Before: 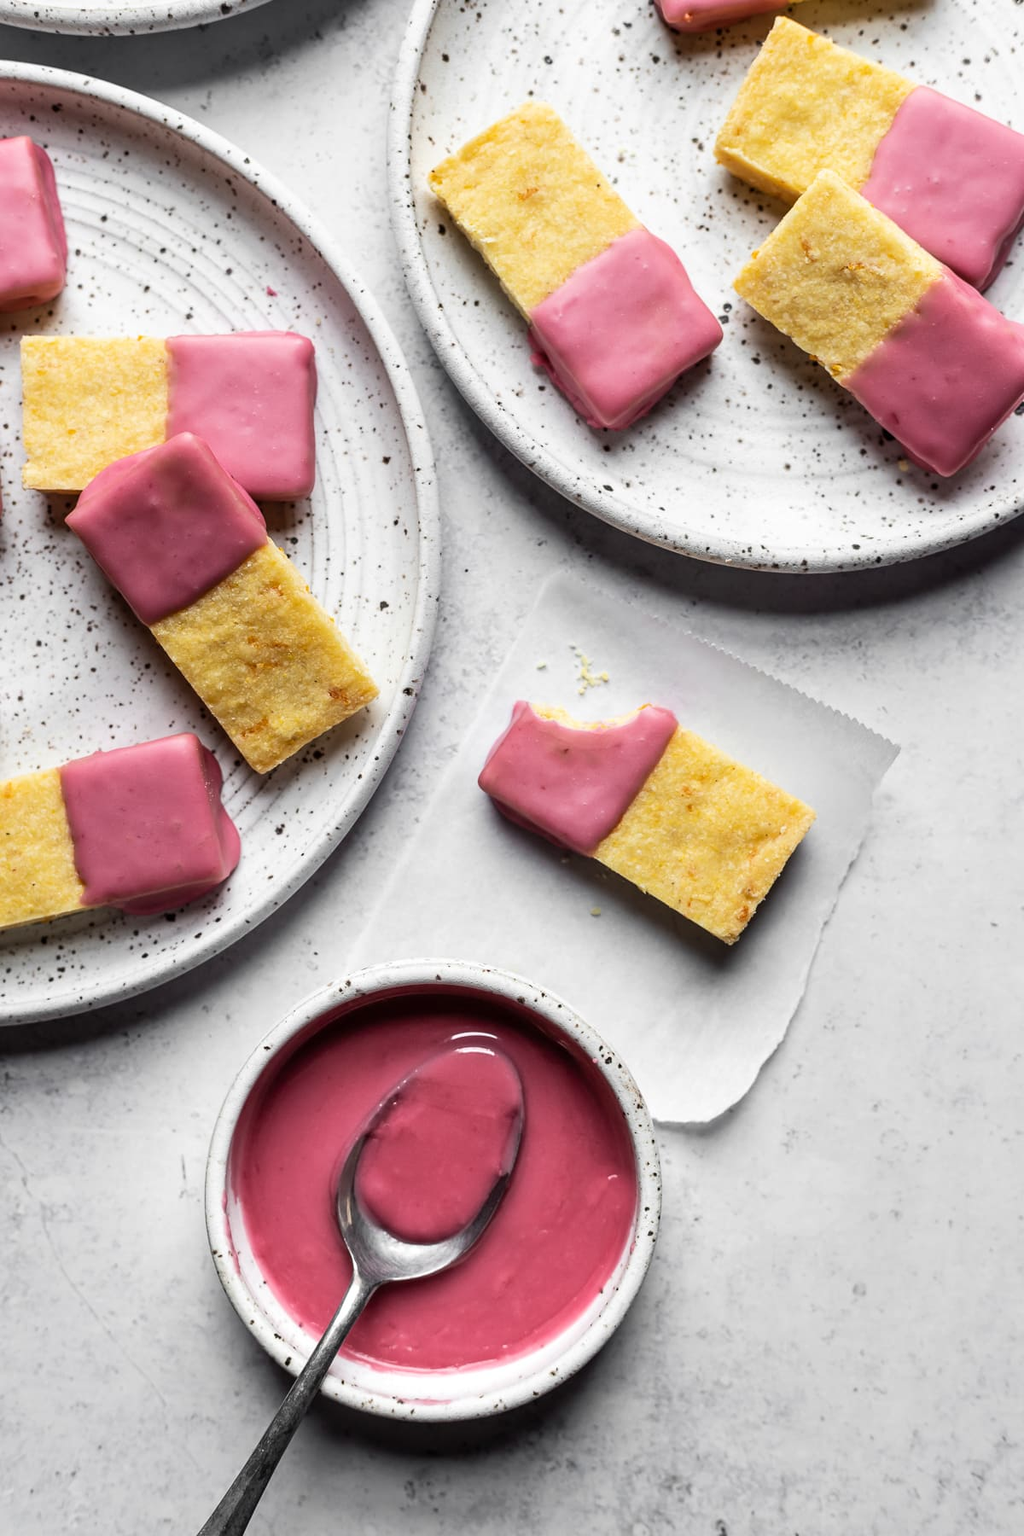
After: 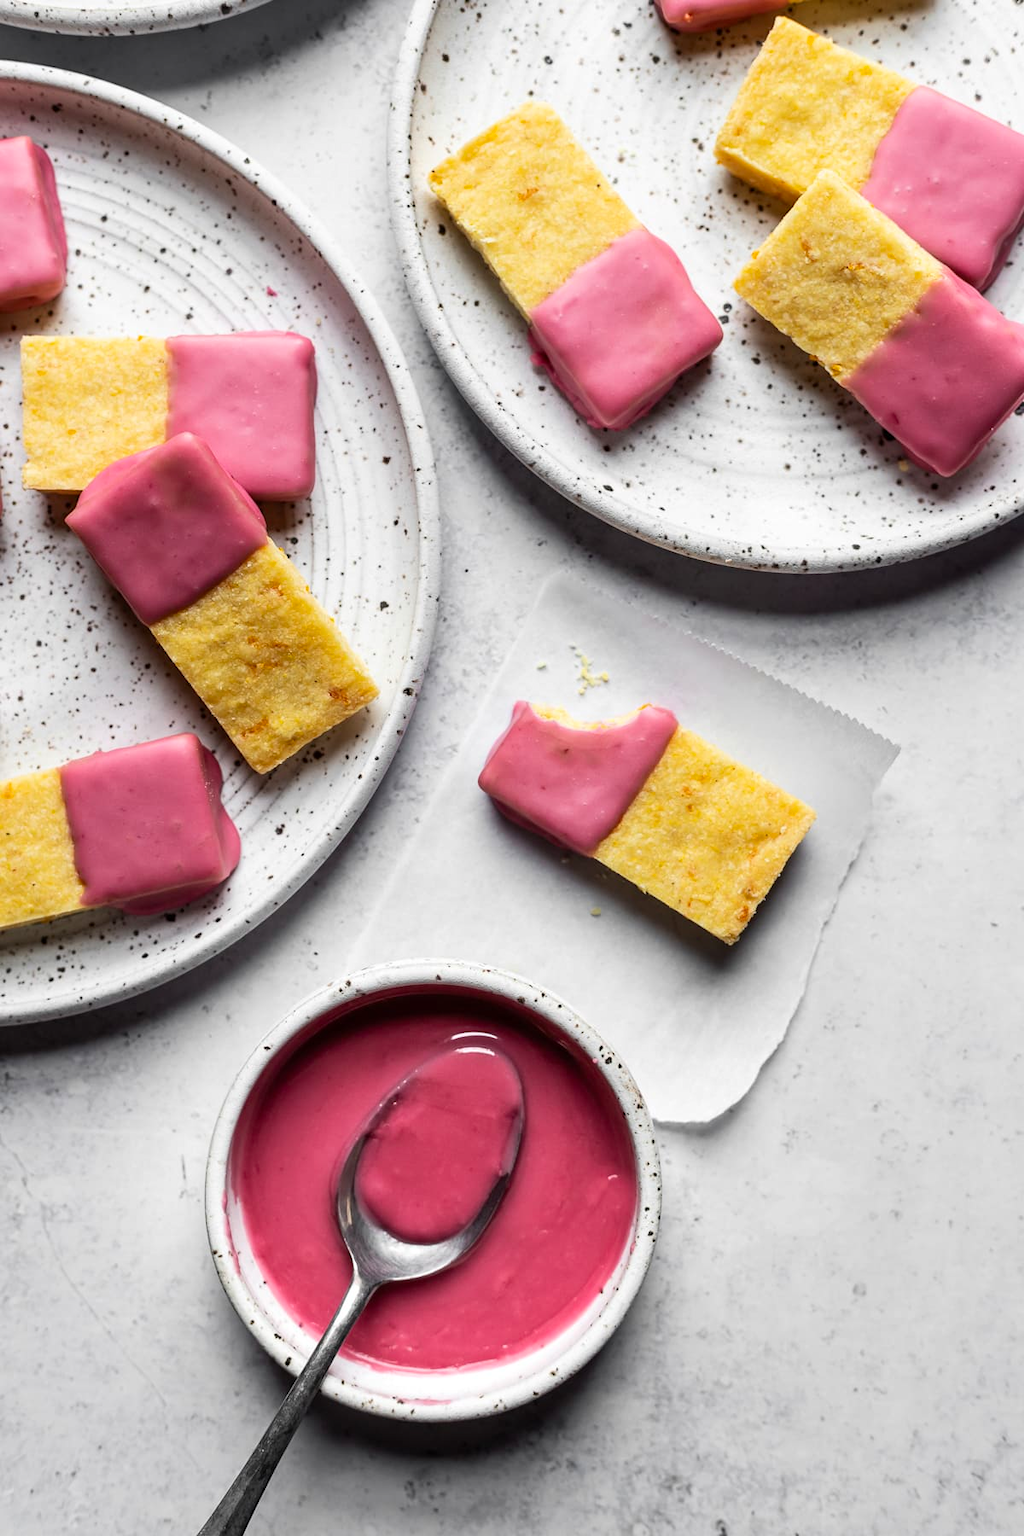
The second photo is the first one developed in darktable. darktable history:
contrast brightness saturation: contrast 0.043, saturation 0.159
